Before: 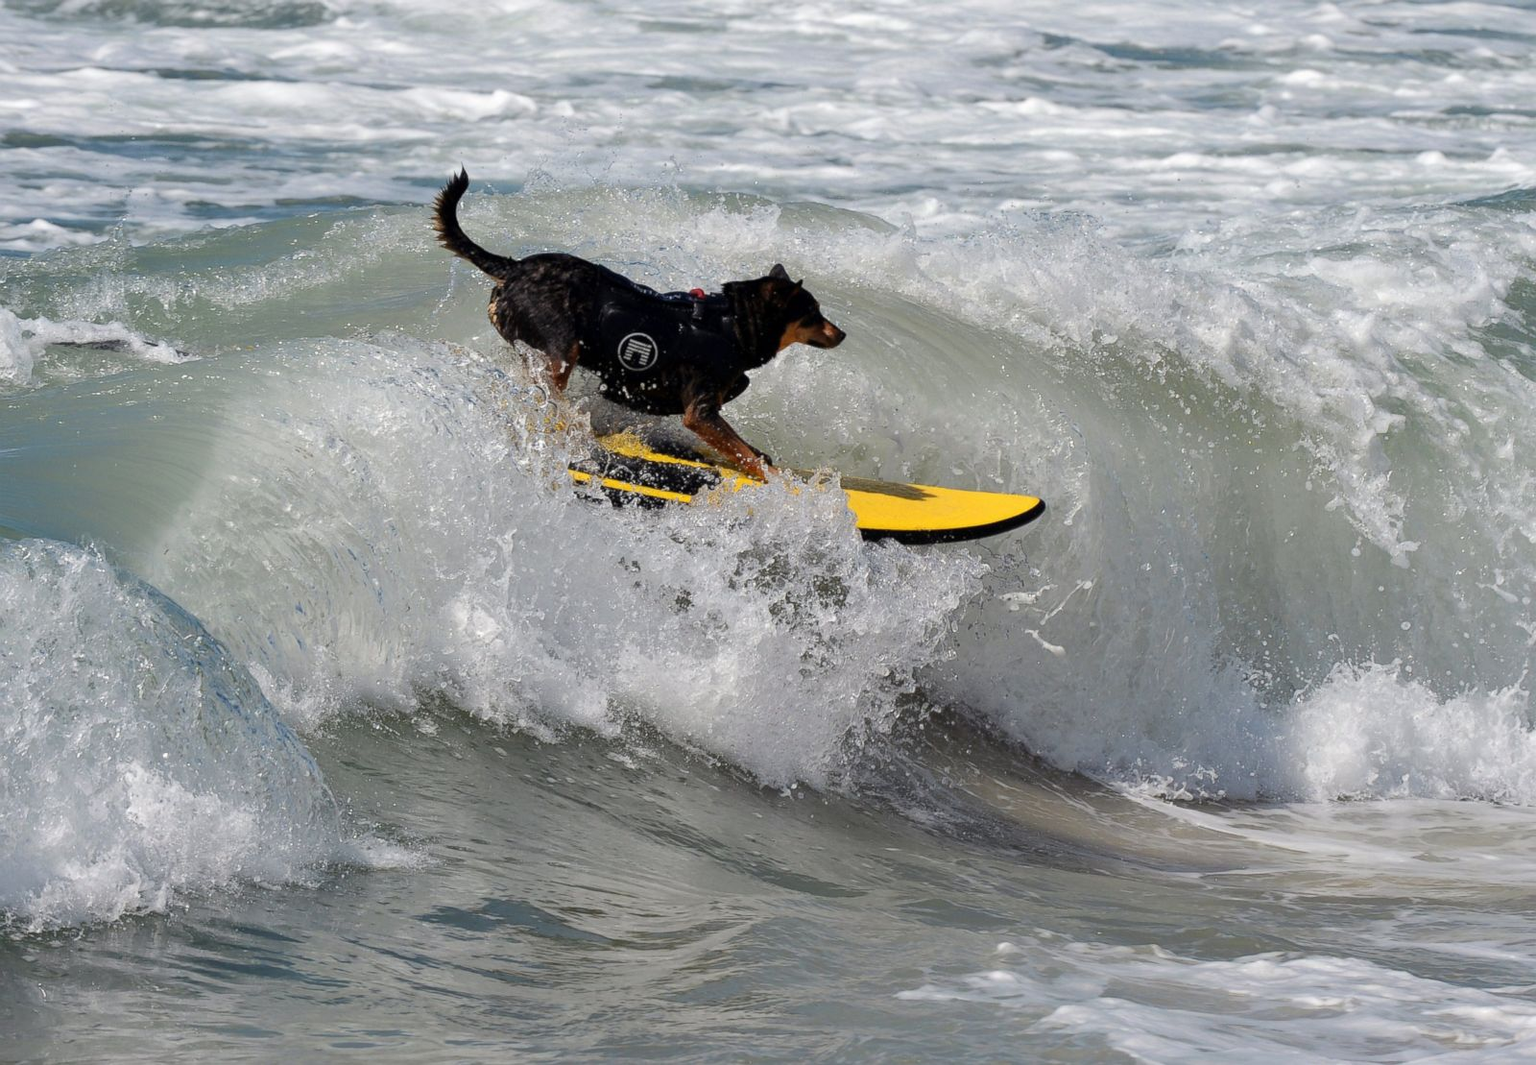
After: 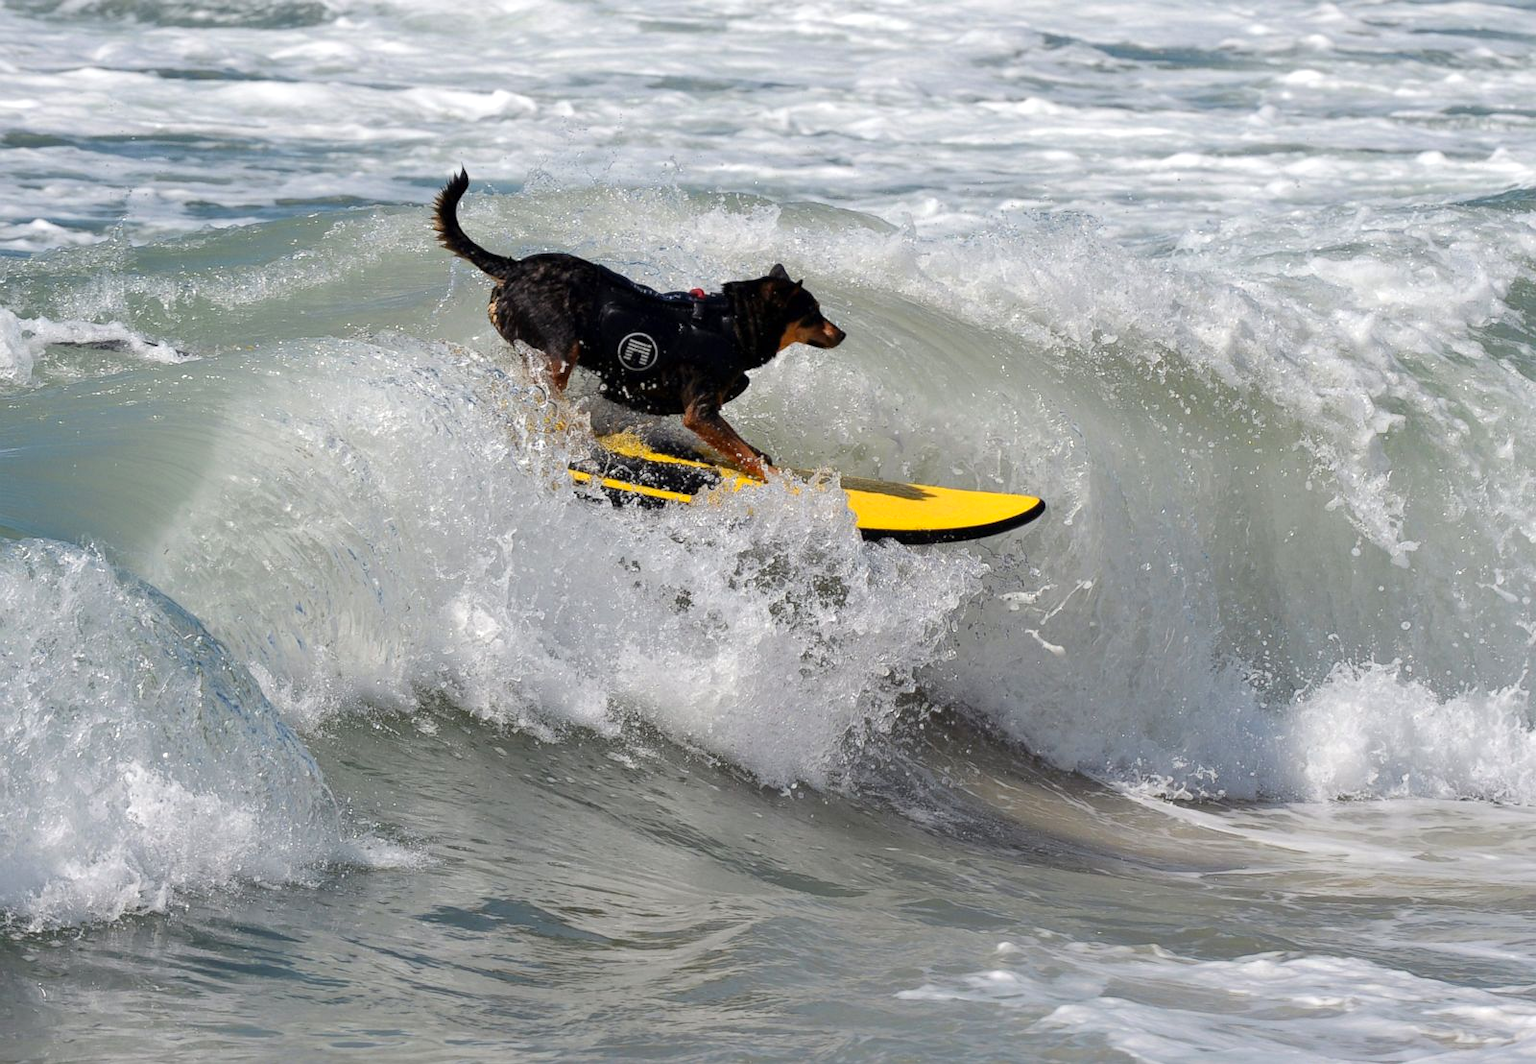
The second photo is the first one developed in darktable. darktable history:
color zones: curves: ch1 [(0, 0.523) (0.143, 0.545) (0.286, 0.52) (0.429, 0.506) (0.571, 0.503) (0.714, 0.503) (0.857, 0.508) (1, 0.523)]
exposure: exposure 0.2 EV, compensate highlight preservation false
